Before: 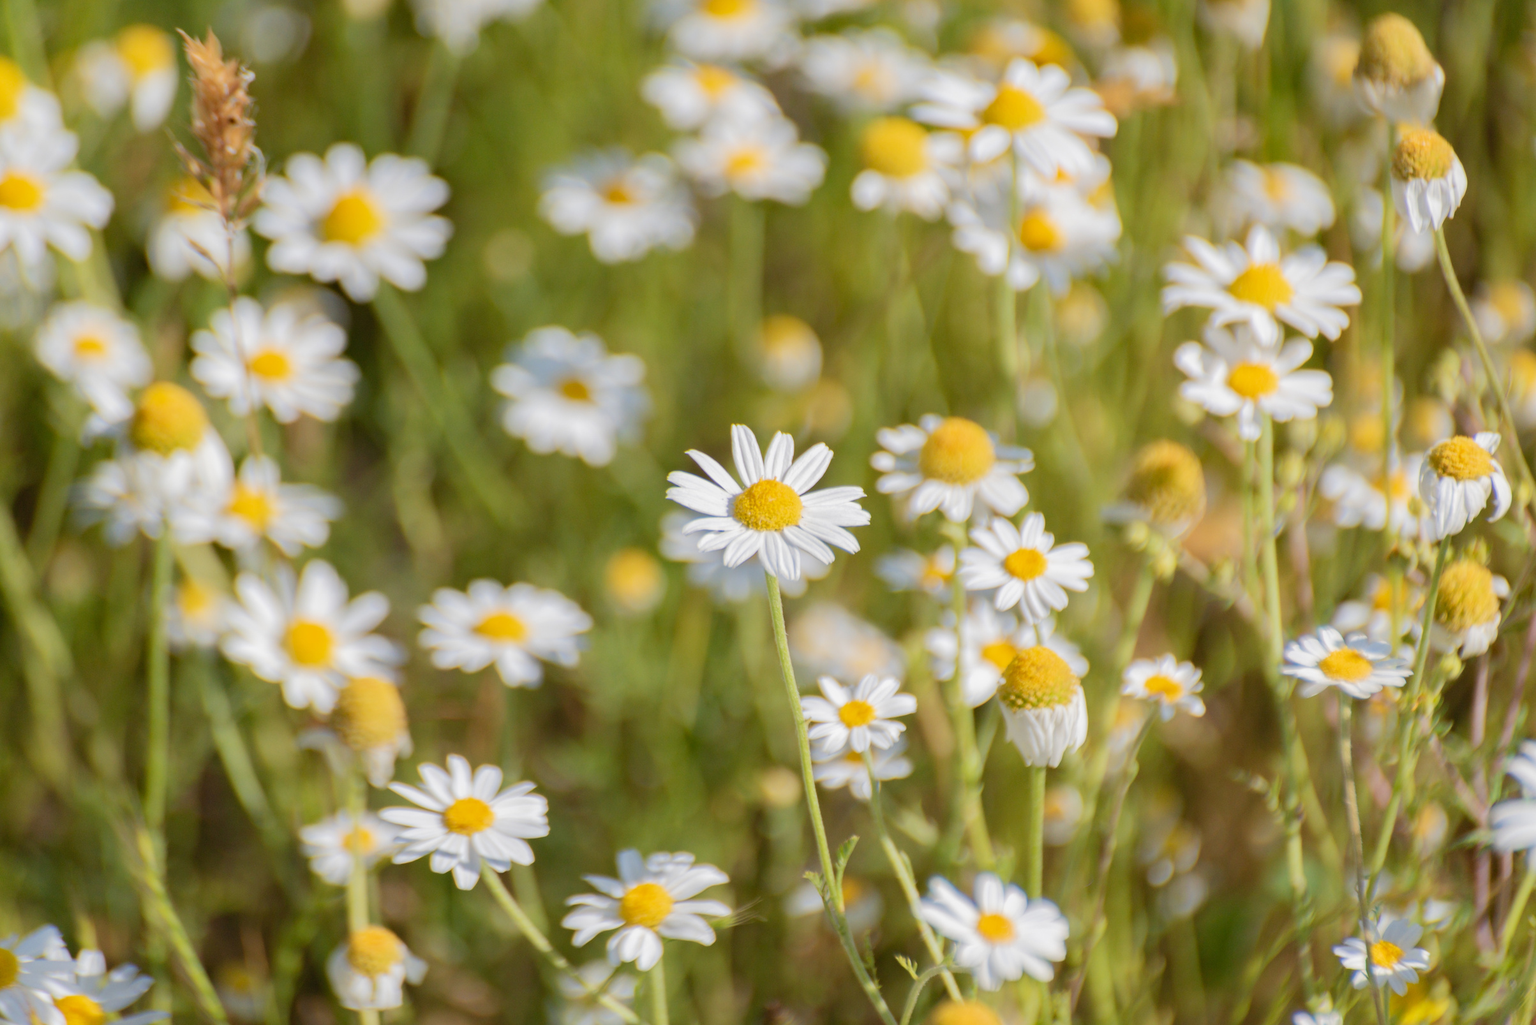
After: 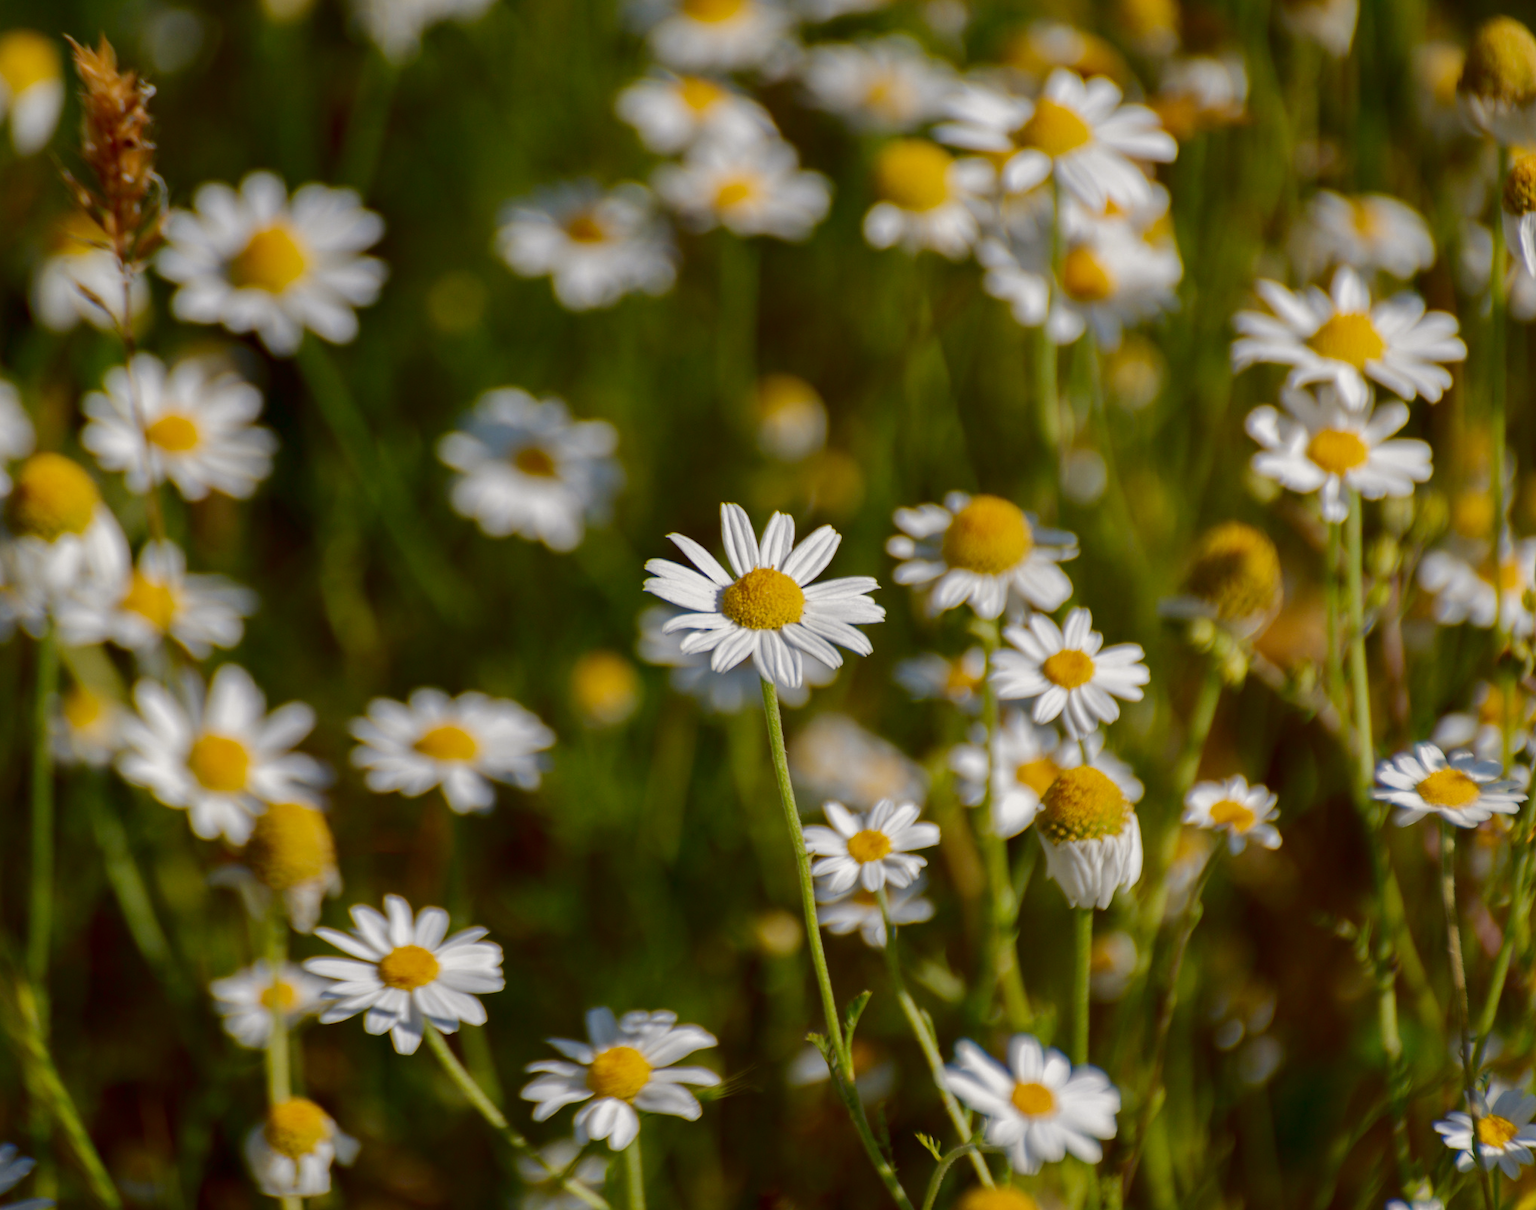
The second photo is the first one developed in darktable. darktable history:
white balance: red 1.009, blue 0.985
crop: left 8.026%, right 7.374%
contrast brightness saturation: contrast 0.09, brightness -0.59, saturation 0.17
